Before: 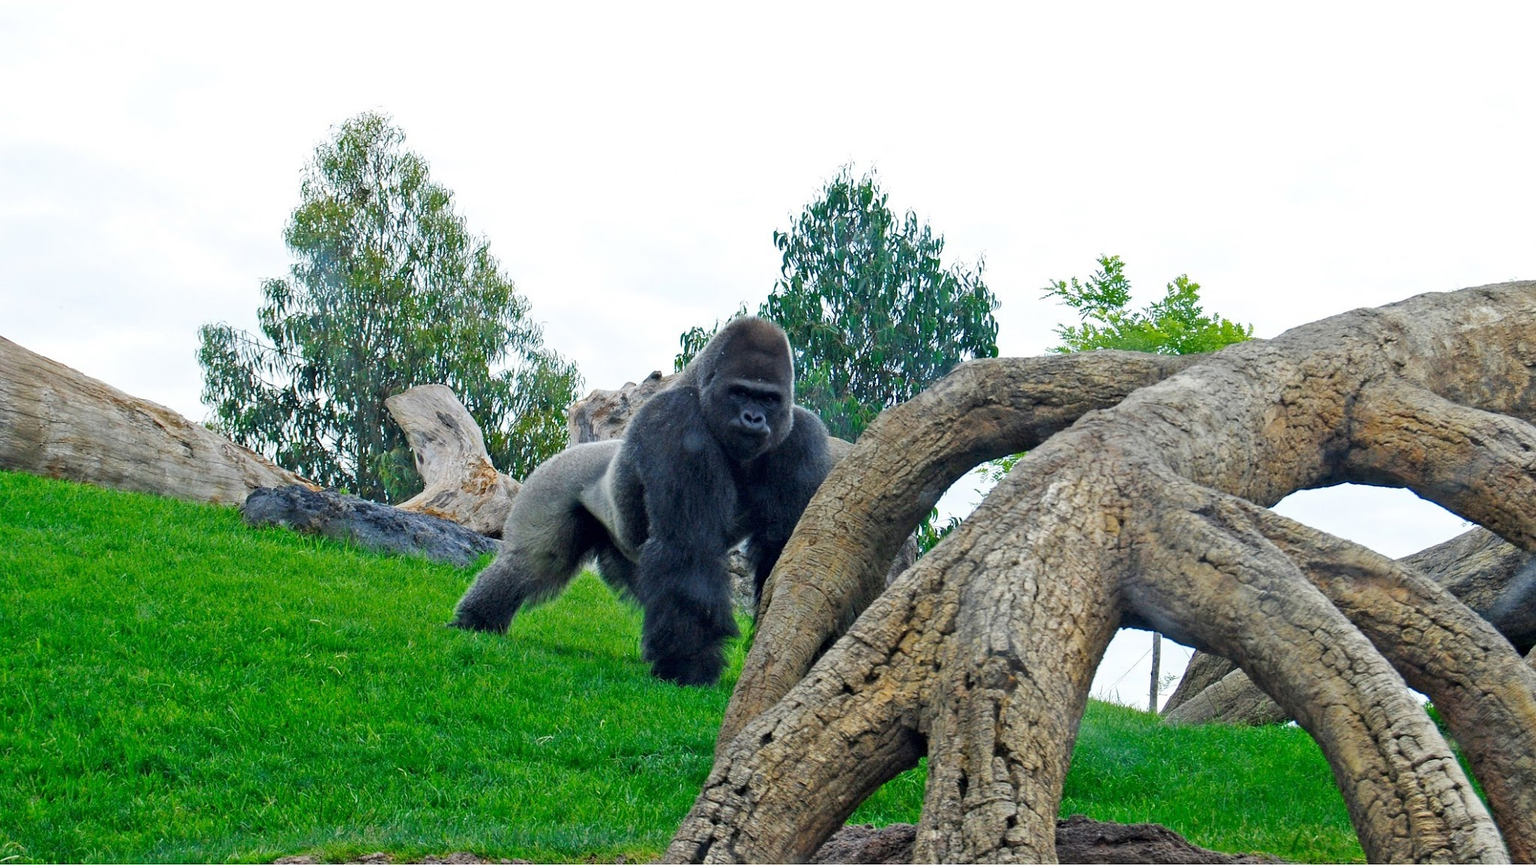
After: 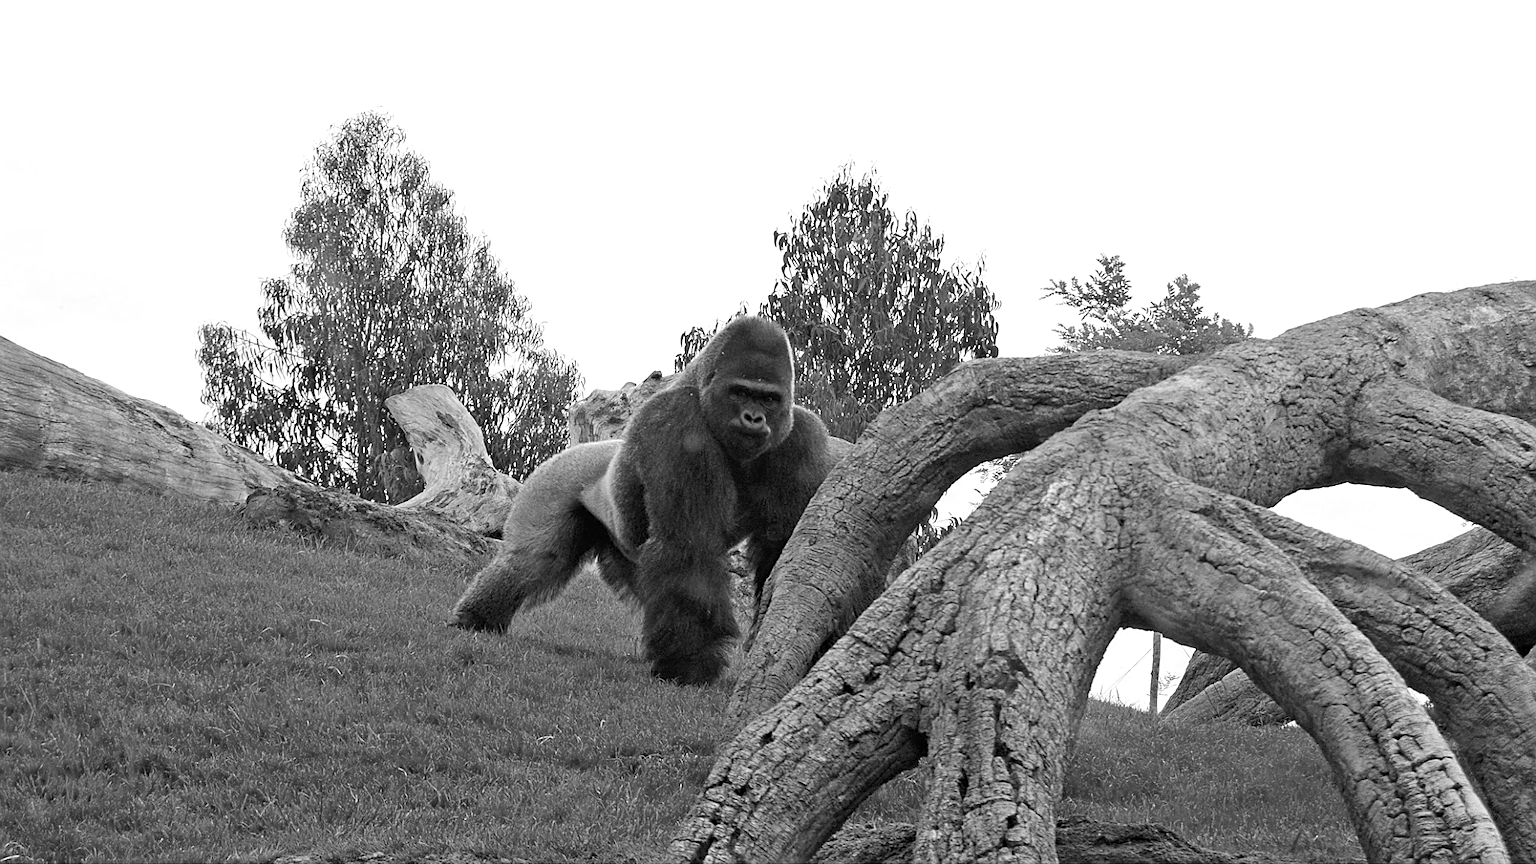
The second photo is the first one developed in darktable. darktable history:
color calibration: output gray [0.31, 0.36, 0.33, 0], illuminant custom, x 0.388, y 0.387, temperature 3830.07 K
color correction: highlights b* -0.058, saturation 0.579
sharpen: on, module defaults
